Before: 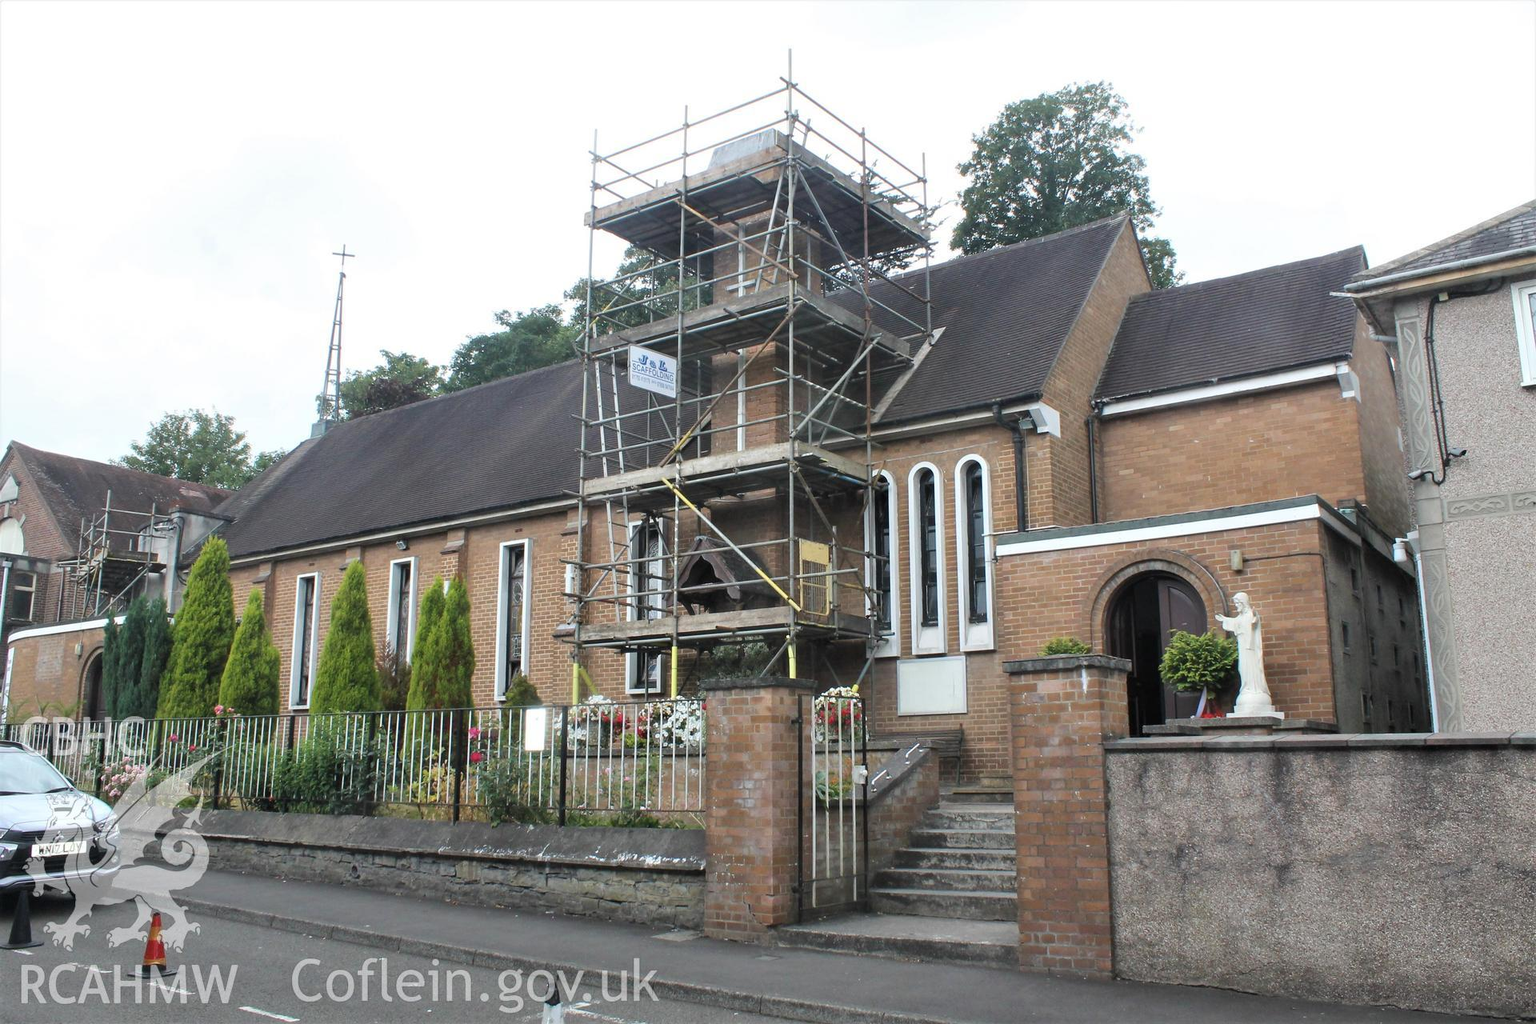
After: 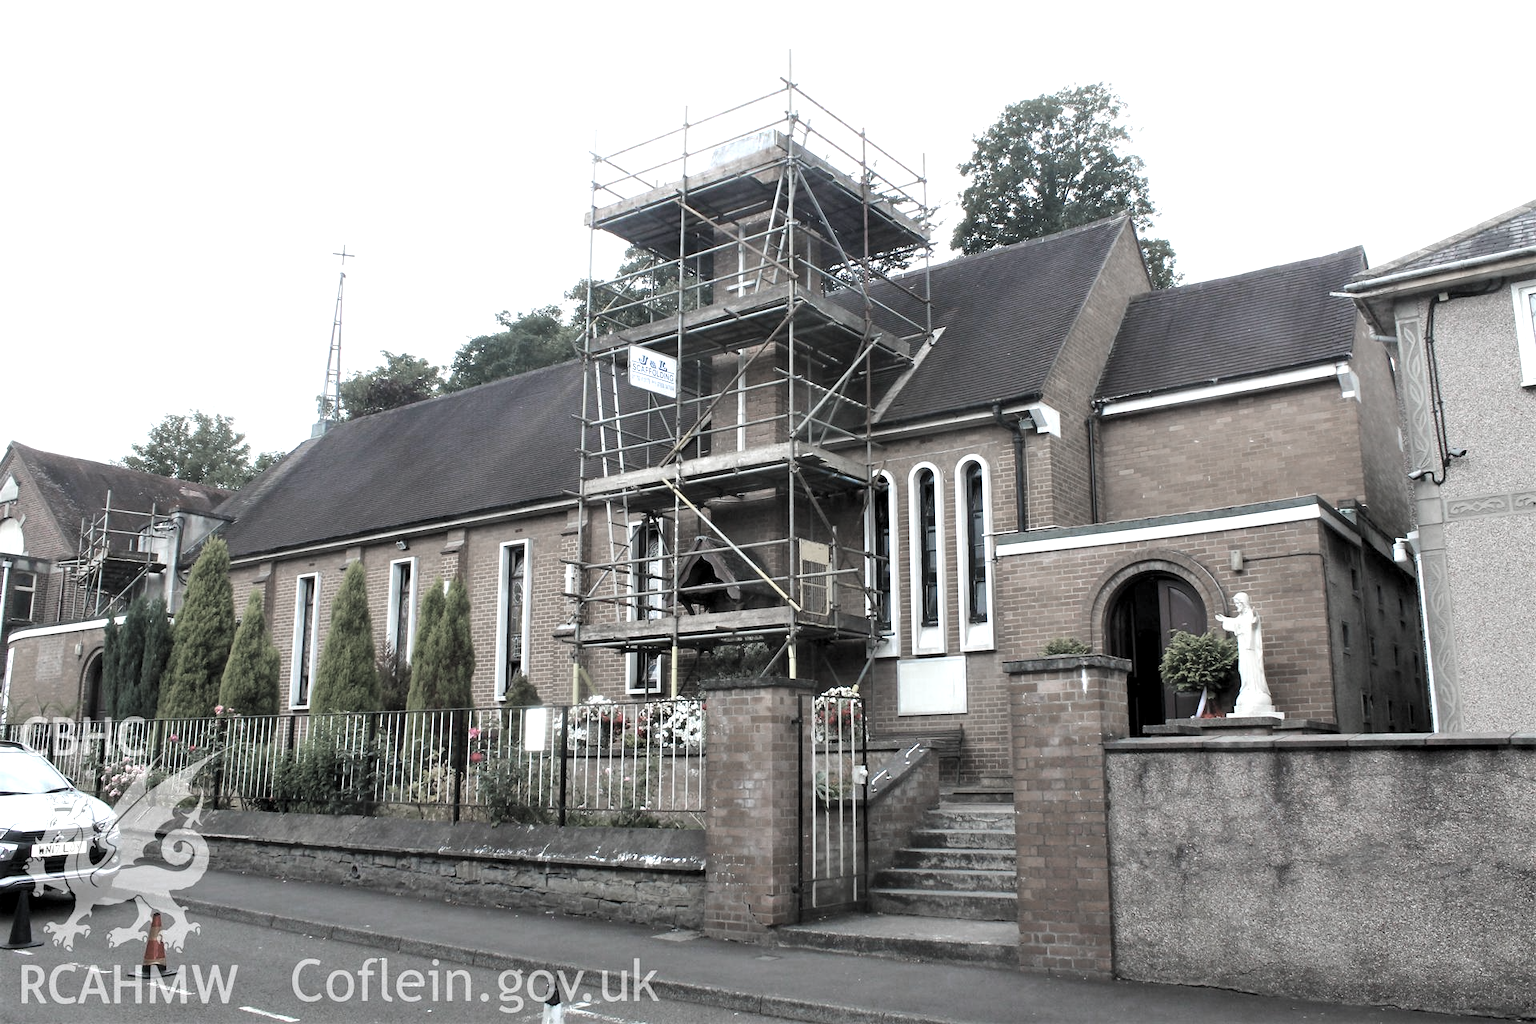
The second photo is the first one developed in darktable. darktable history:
levels: levels [0.055, 0.477, 0.9]
color zones: curves: ch0 [(0, 0.613) (0.01, 0.613) (0.245, 0.448) (0.498, 0.529) (0.642, 0.665) (0.879, 0.777) (0.99, 0.613)]; ch1 [(0, 0.272) (0.219, 0.127) (0.724, 0.346)]
